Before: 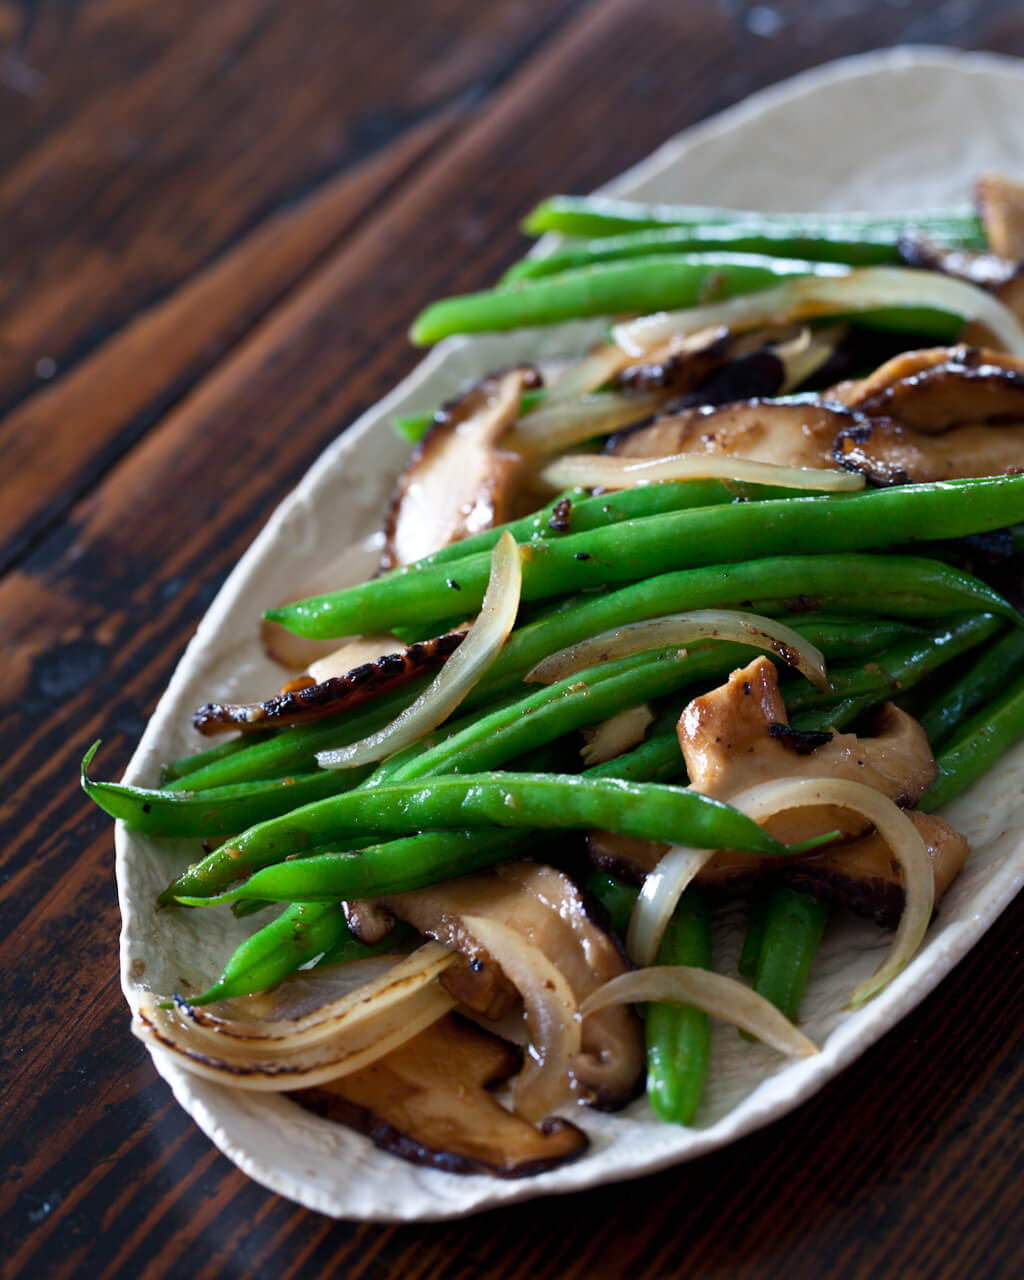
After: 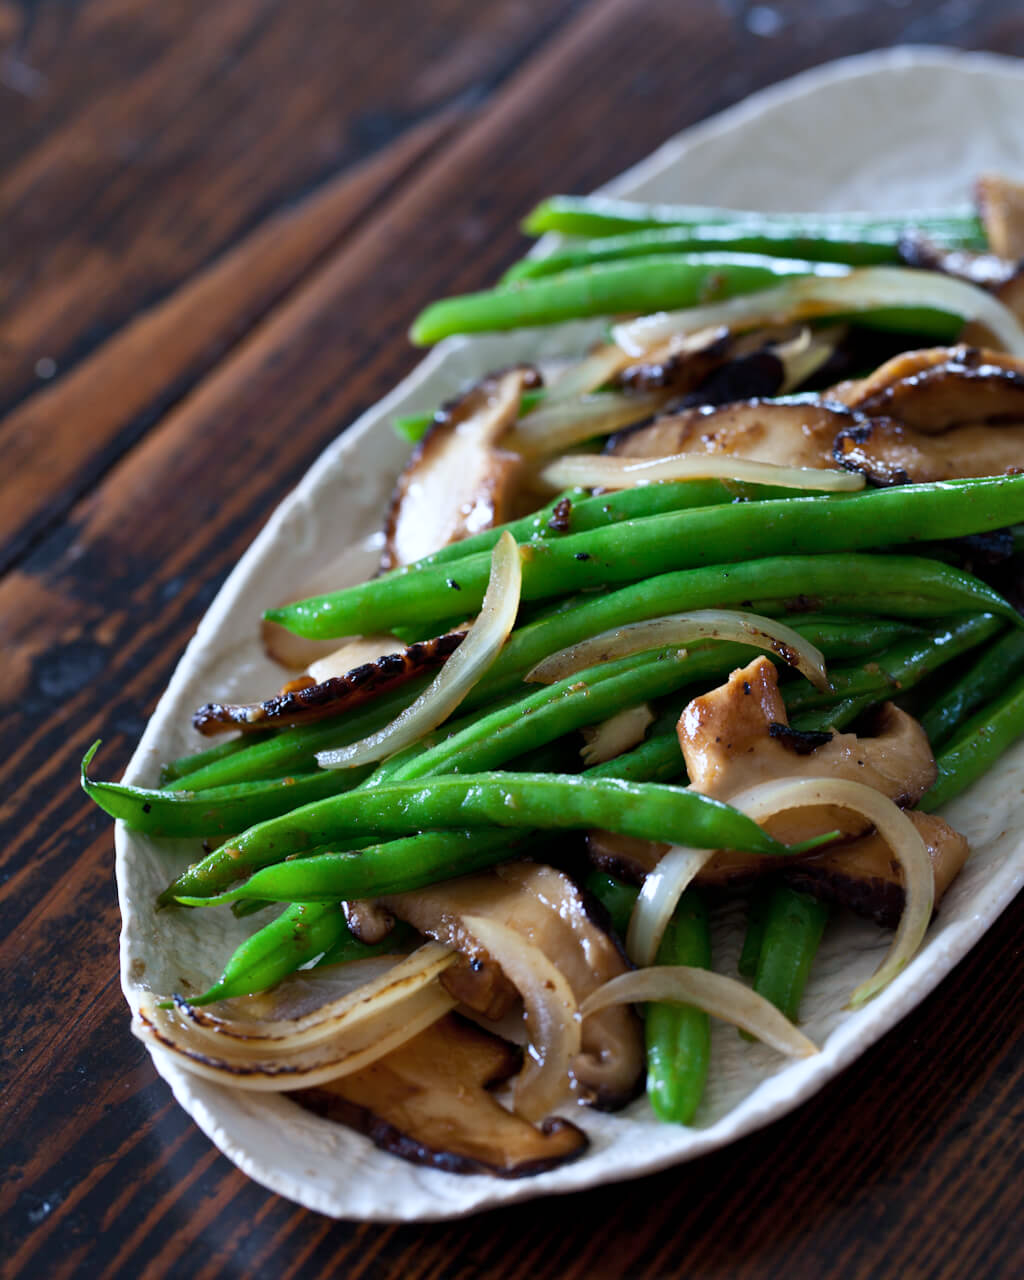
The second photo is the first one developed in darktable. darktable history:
white balance: red 0.967, blue 1.049
shadows and highlights: shadows 35, highlights -35, soften with gaussian
